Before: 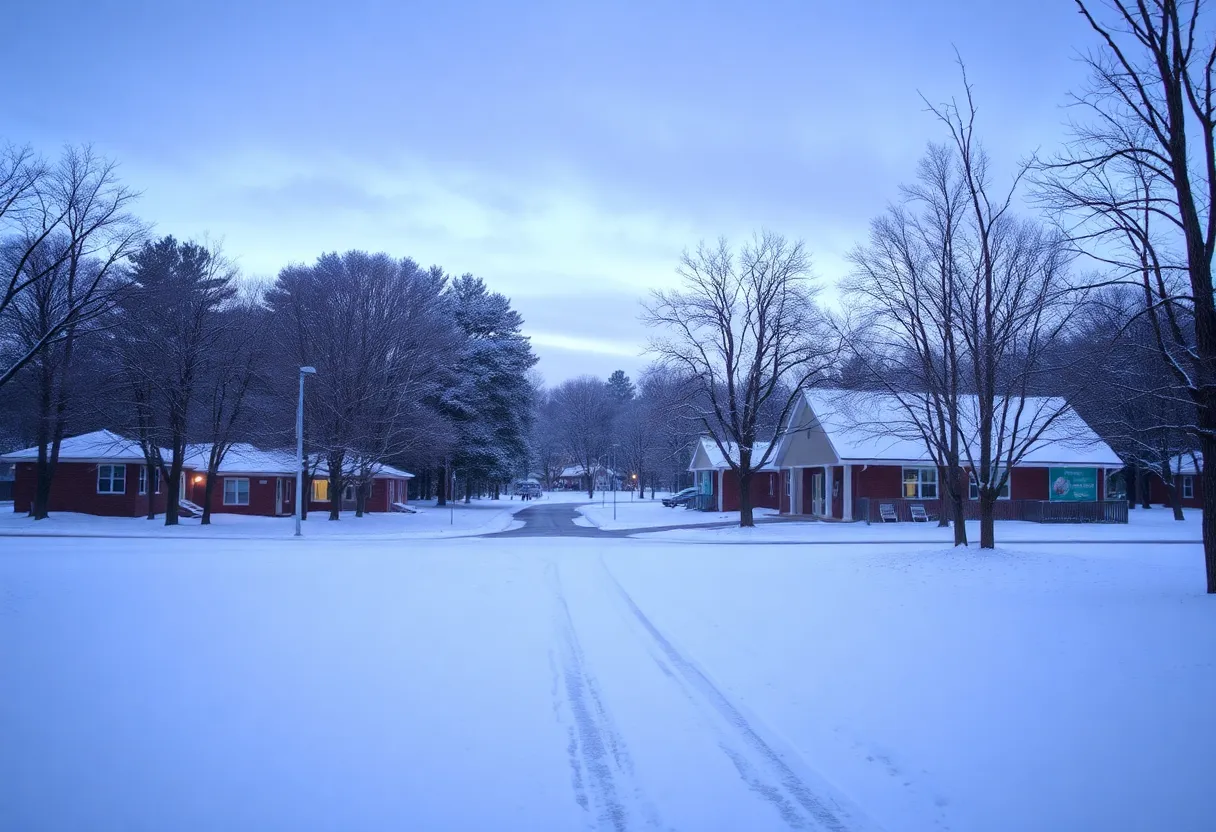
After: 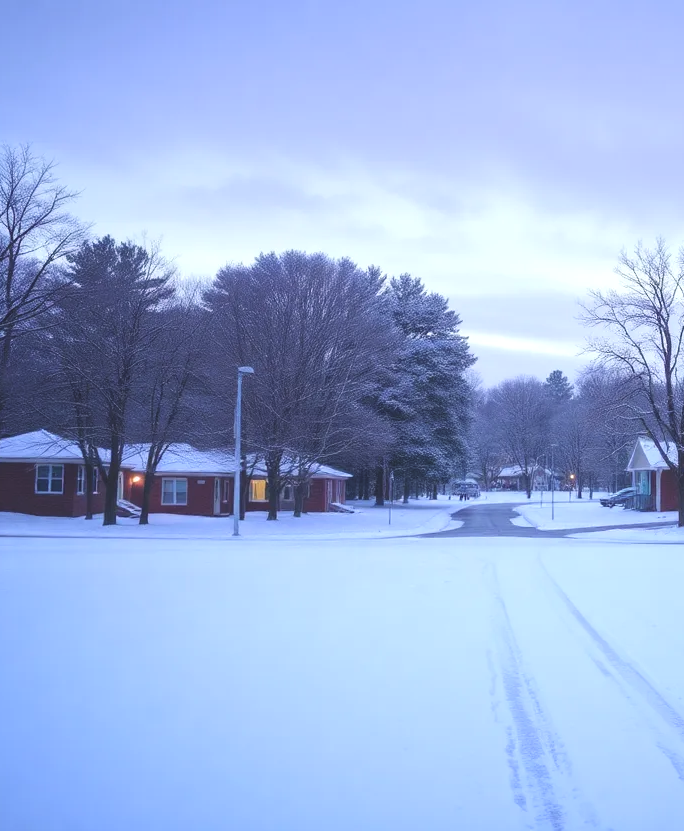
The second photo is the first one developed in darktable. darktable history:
color balance: lift [1.01, 1, 1, 1], gamma [1.097, 1, 1, 1], gain [0.85, 1, 1, 1]
exposure: exposure 0.574 EV, compensate highlight preservation false
graduated density: density 0.38 EV, hardness 21%, rotation -6.11°, saturation 32%
crop: left 5.114%, right 38.589%
